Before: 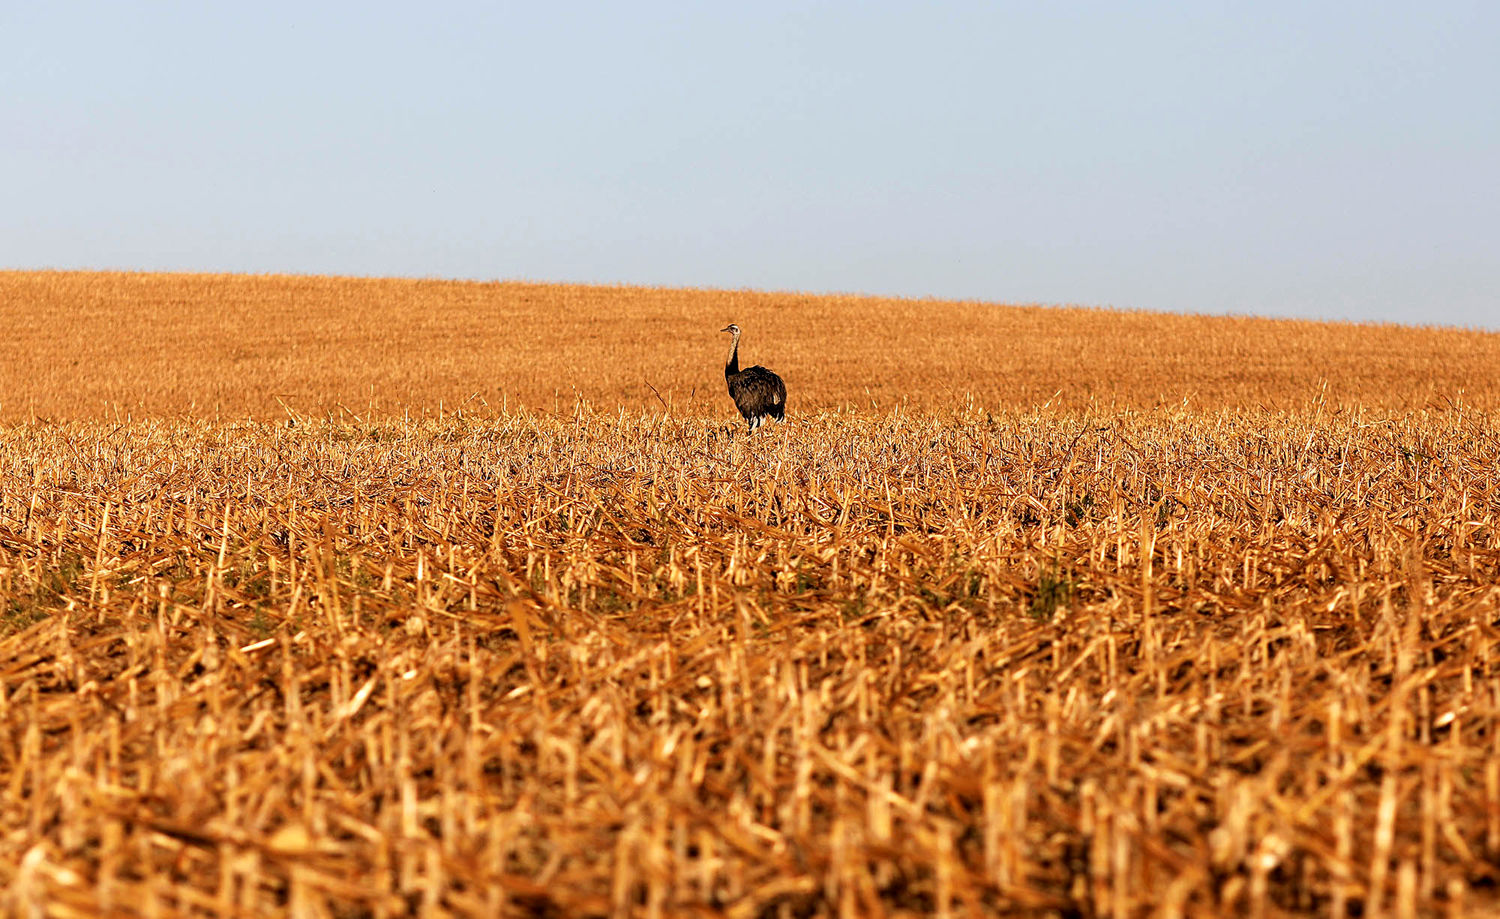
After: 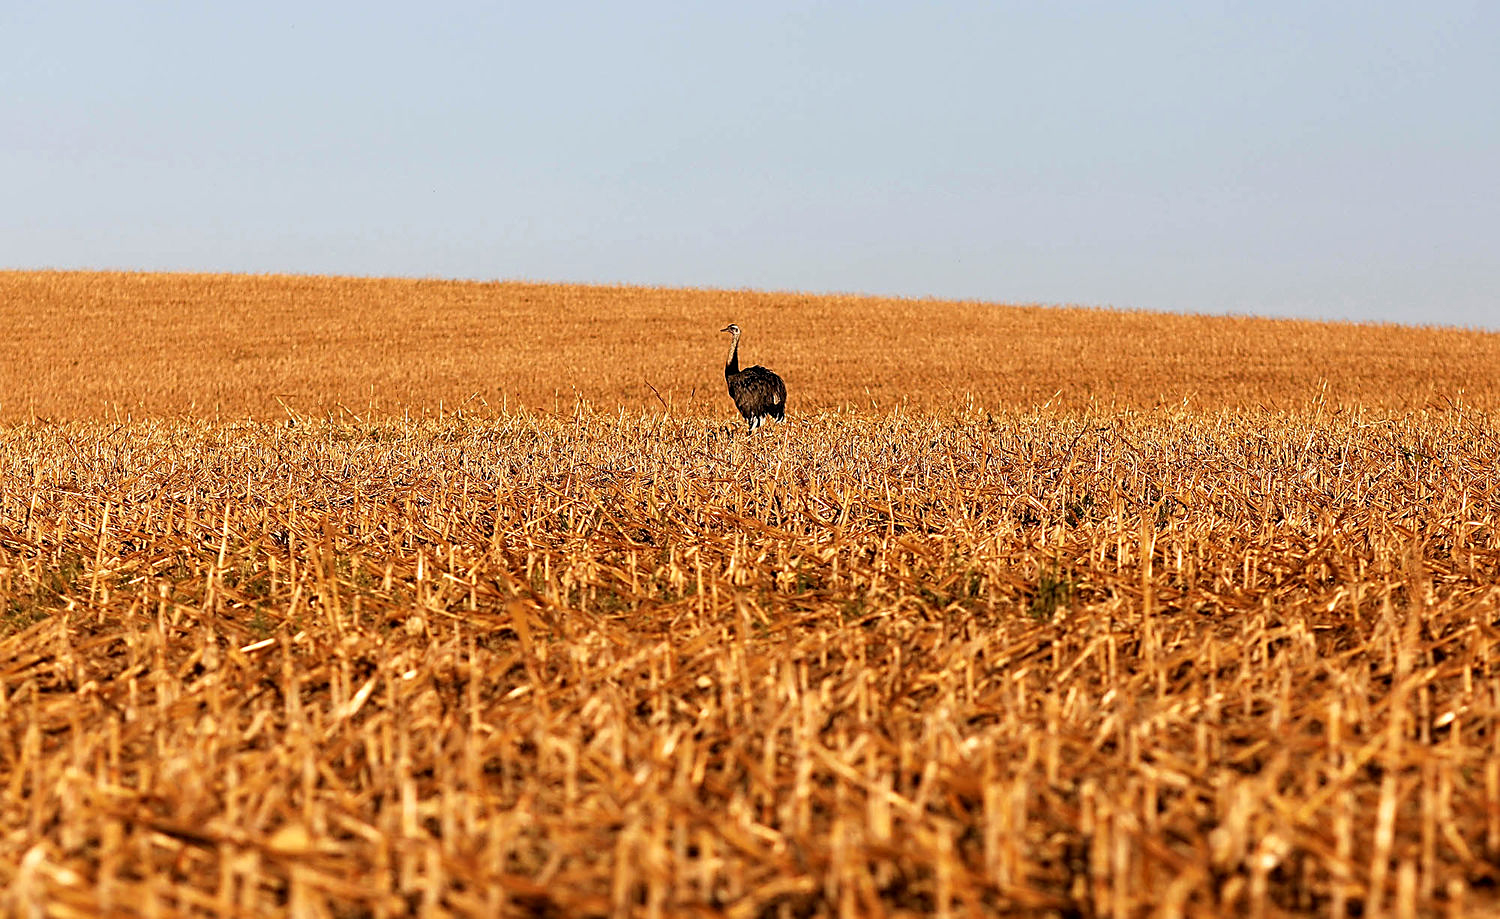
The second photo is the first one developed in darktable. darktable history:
shadows and highlights: shadows 37.27, highlights -28.18, soften with gaussian
sharpen: radius 1.864, amount 0.398, threshold 1.271
